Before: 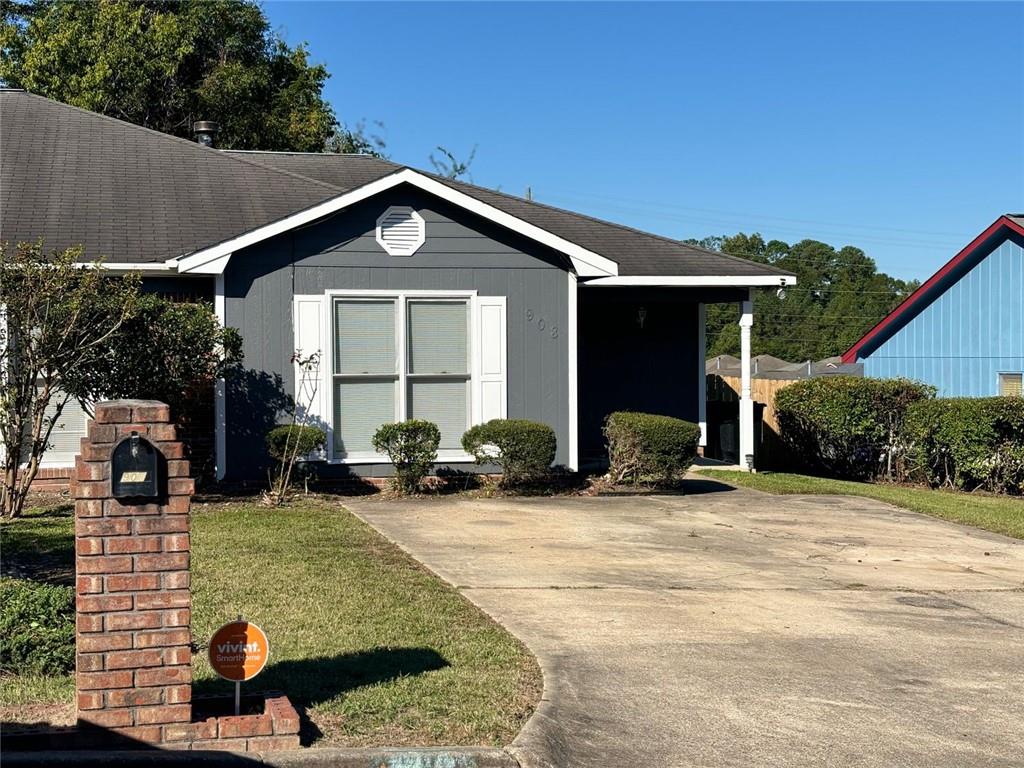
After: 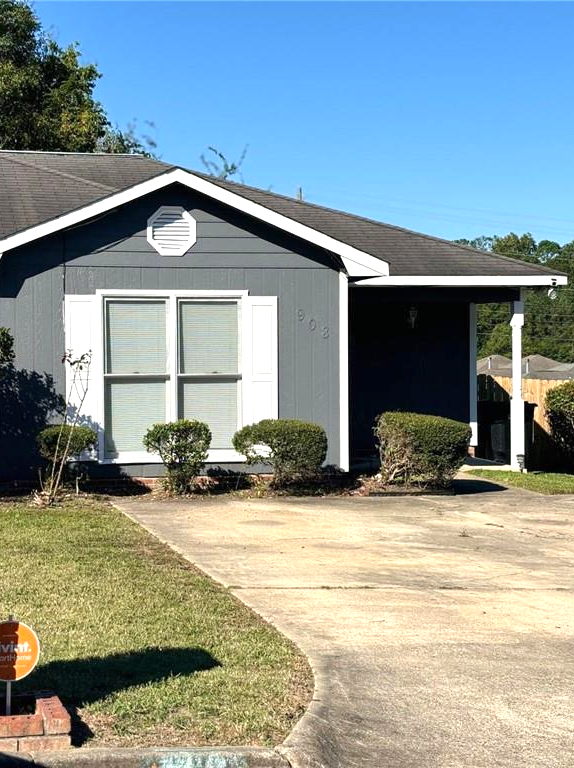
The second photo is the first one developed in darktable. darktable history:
exposure: black level correction 0, exposure 0.499 EV, compensate highlight preservation false
crop and rotate: left 22.396%, right 21.538%
